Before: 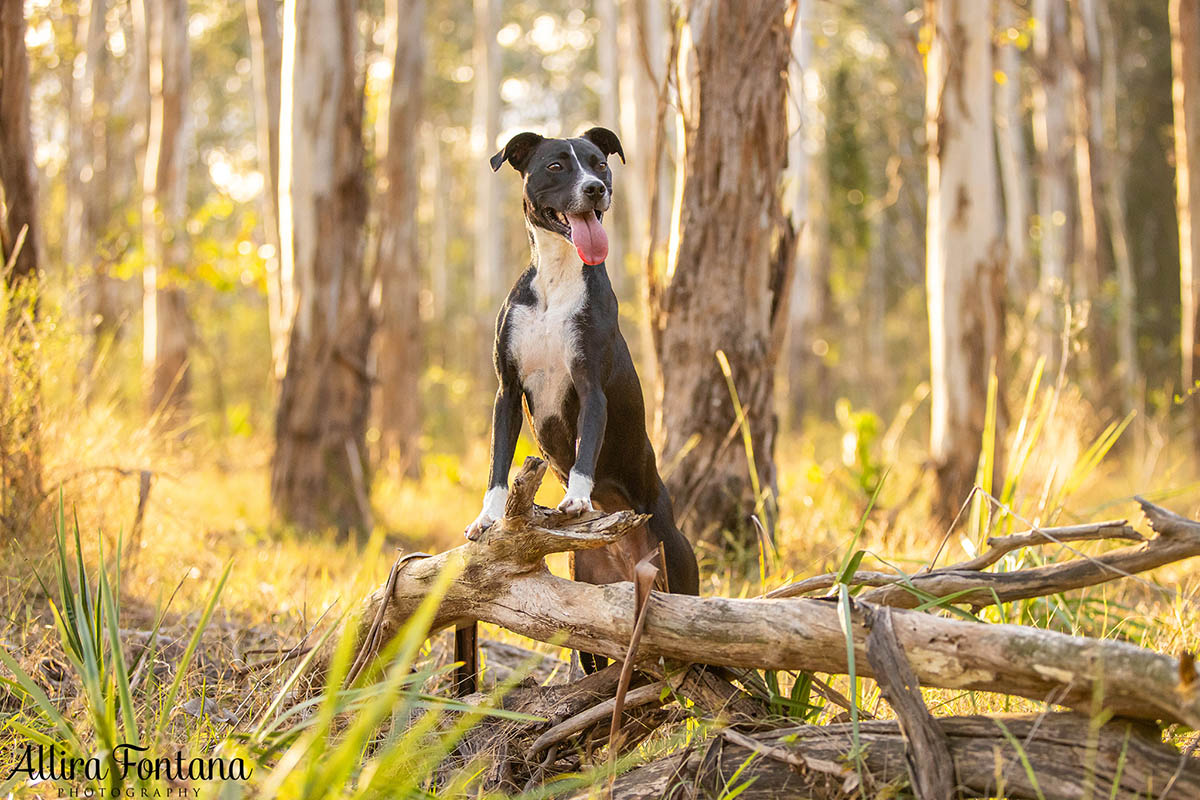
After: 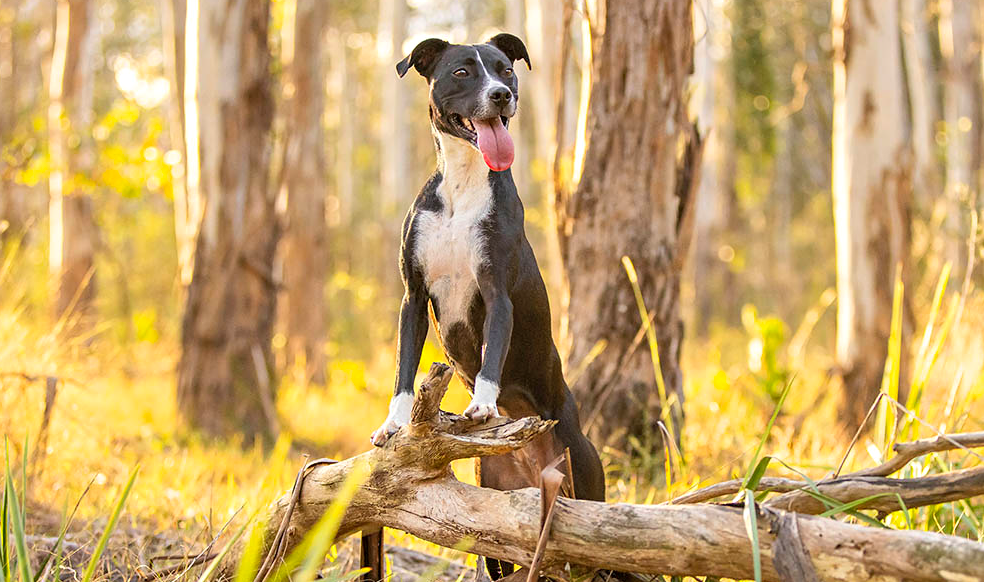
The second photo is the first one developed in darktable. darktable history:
crop: left 7.856%, top 11.836%, right 10.12%, bottom 15.387%
contrast equalizer: y [[0.5, 0.504, 0.515, 0.527, 0.535, 0.534], [0.5 ×6], [0.491, 0.387, 0.179, 0.068, 0.068, 0.068], [0 ×5, 0.023], [0 ×6]]
contrast brightness saturation: contrast 0.07, brightness 0.08, saturation 0.18
